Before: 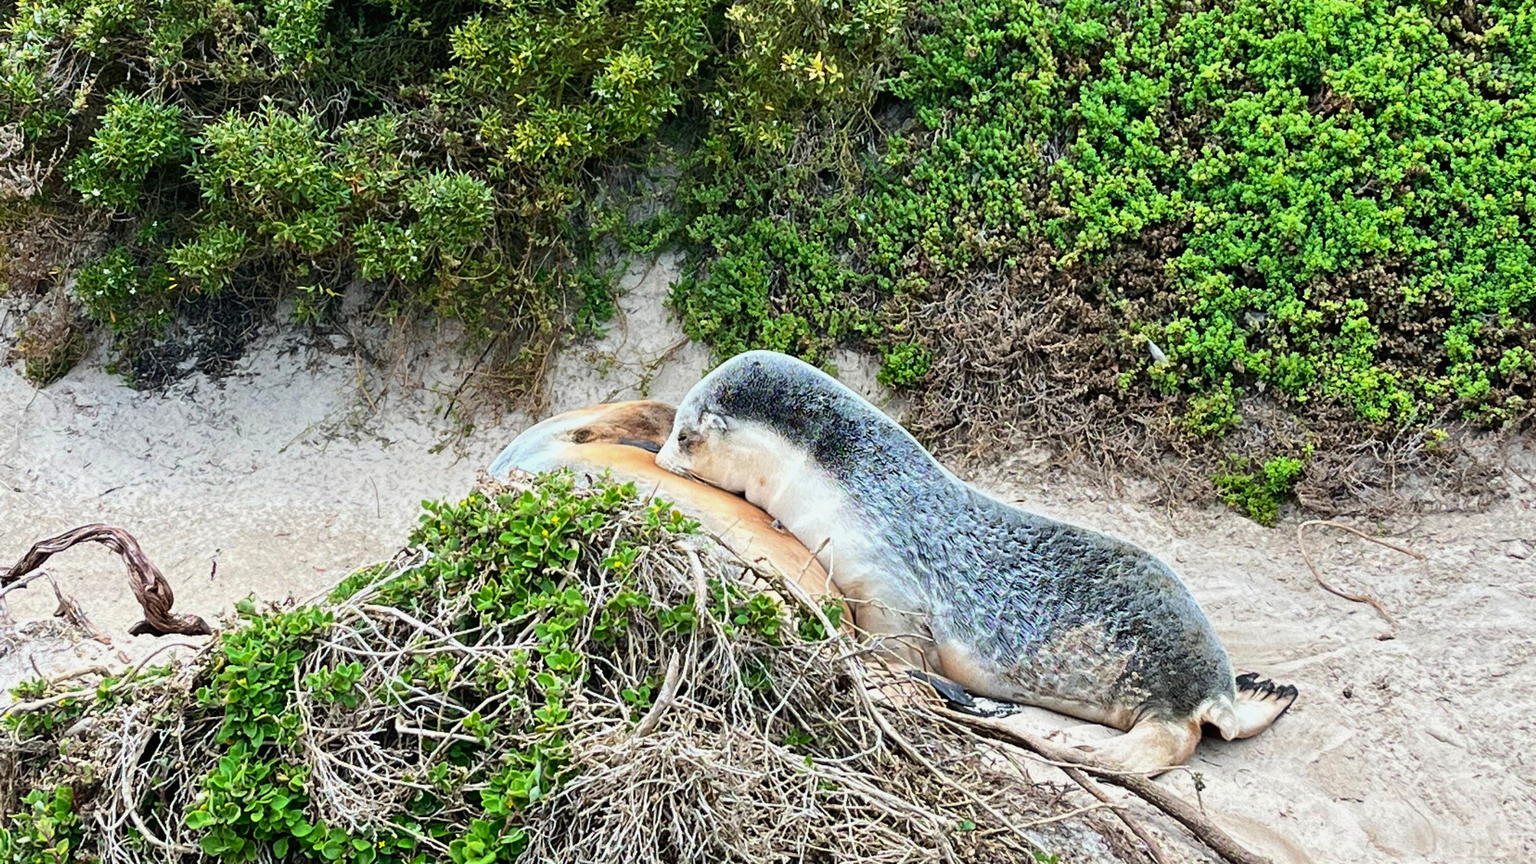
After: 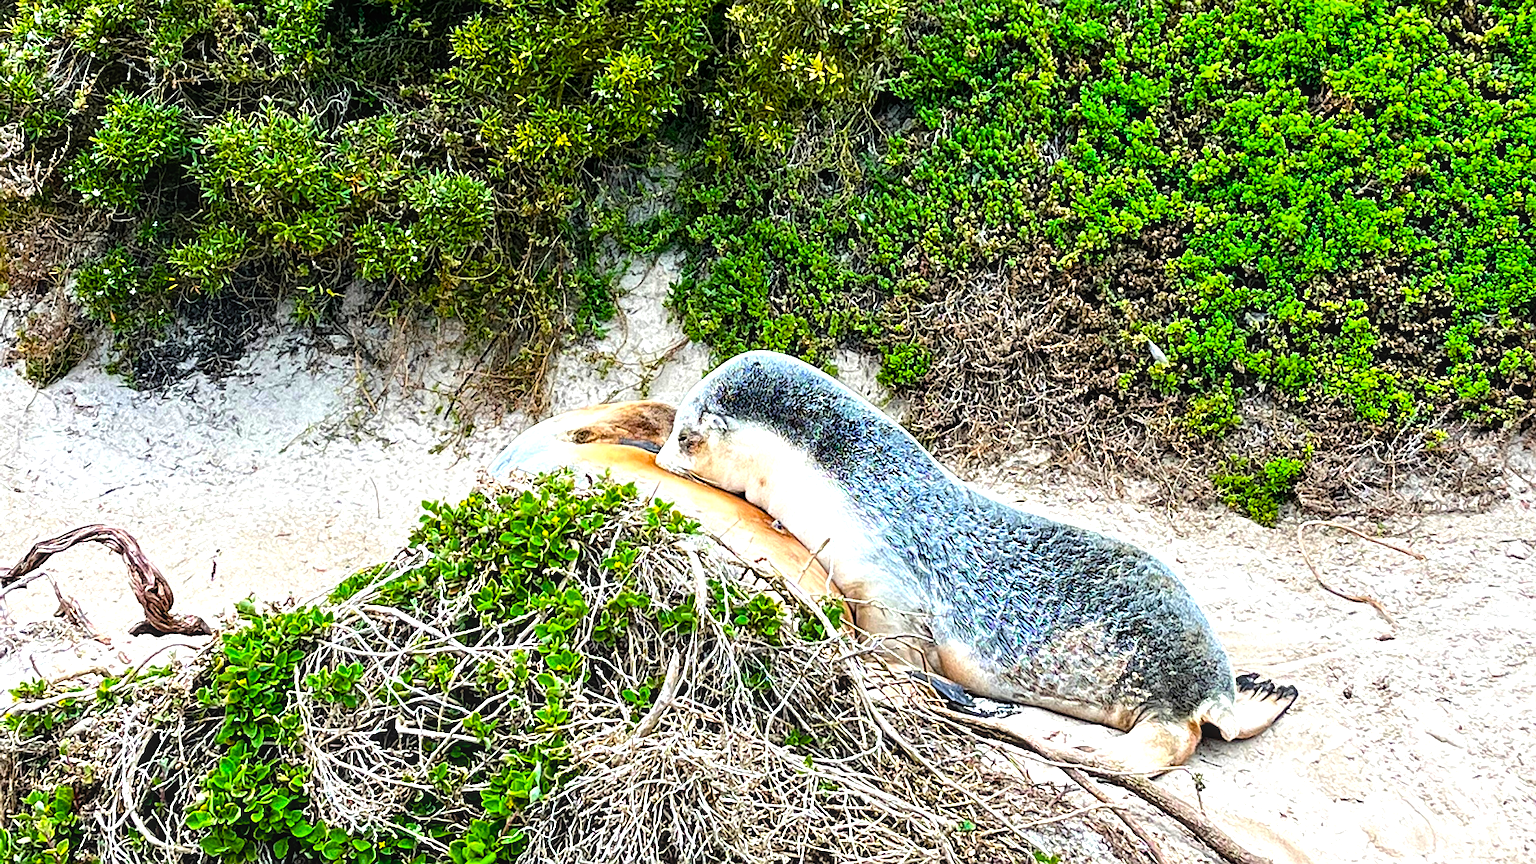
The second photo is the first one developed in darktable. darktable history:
local contrast: on, module defaults
color balance rgb: shadows lift › luminance 0.864%, shadows lift › chroma 0.163%, shadows lift › hue 22.79°, perceptual saturation grading › global saturation 29.649%, saturation formula JzAzBz (2021)
tone equalizer: -8 EV -0.786 EV, -7 EV -0.695 EV, -6 EV -0.57 EV, -5 EV -0.425 EV, -3 EV 0.386 EV, -2 EV 0.6 EV, -1 EV 0.7 EV, +0 EV 0.721 EV
sharpen: on, module defaults
